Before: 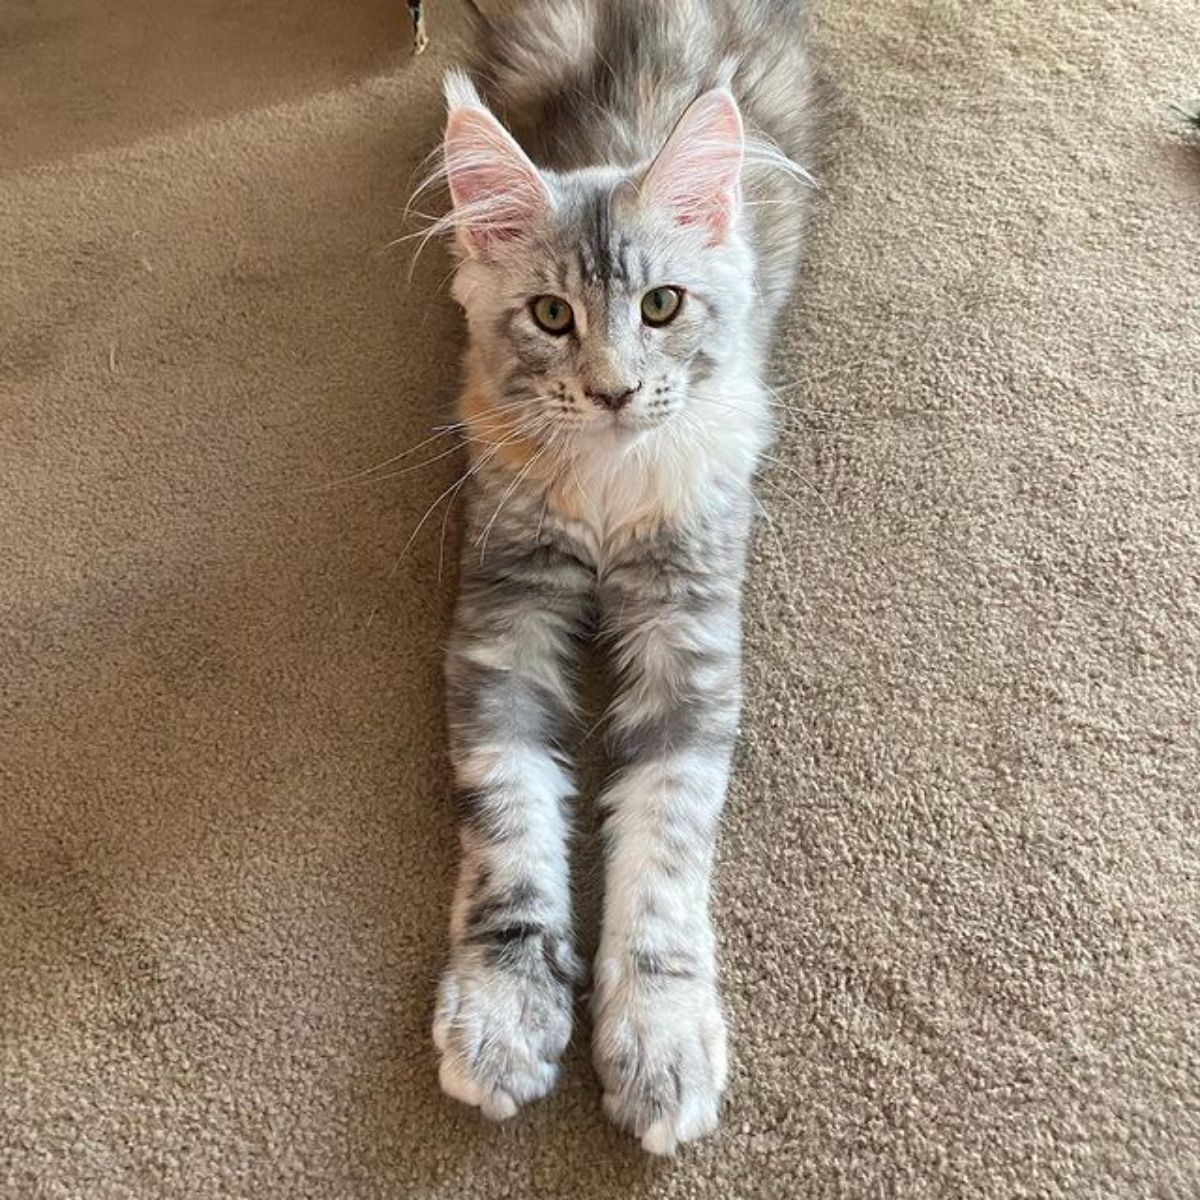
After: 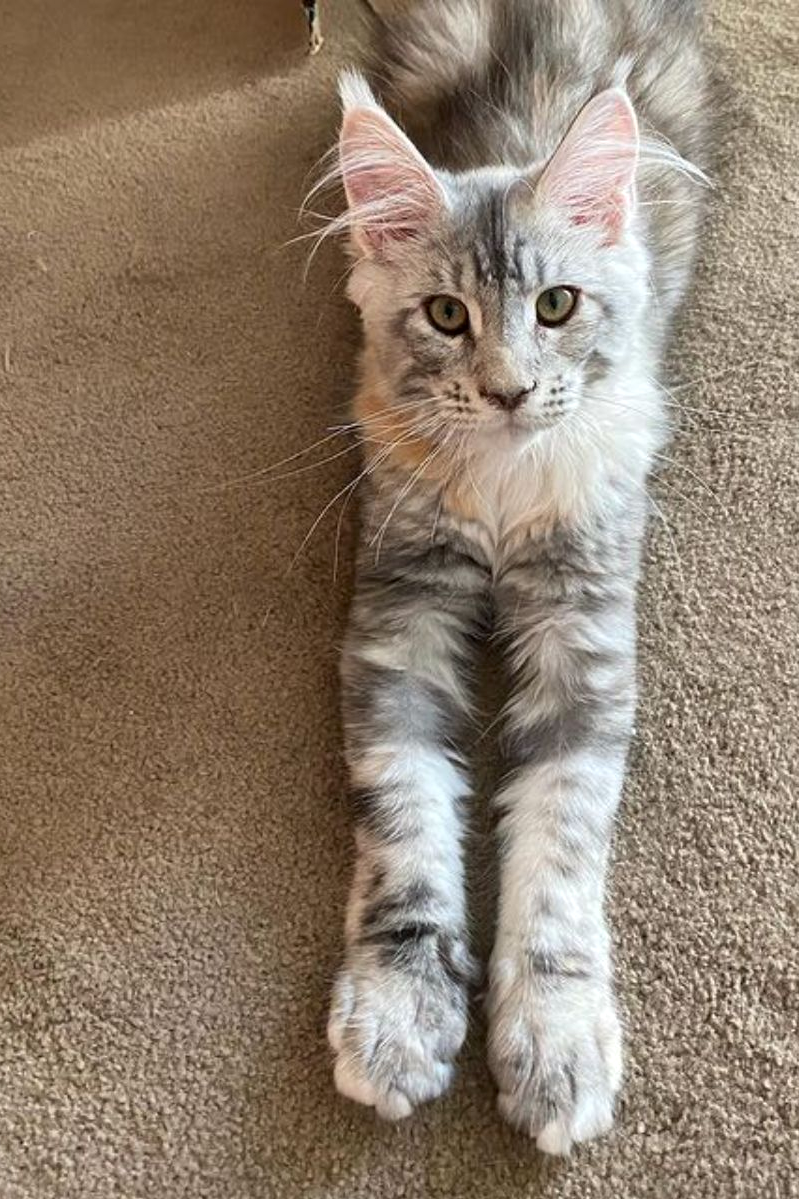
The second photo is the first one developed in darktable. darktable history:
crop and rotate: left 8.786%, right 24.548%
local contrast: mode bilateral grid, contrast 20, coarseness 50, detail 120%, midtone range 0.2
